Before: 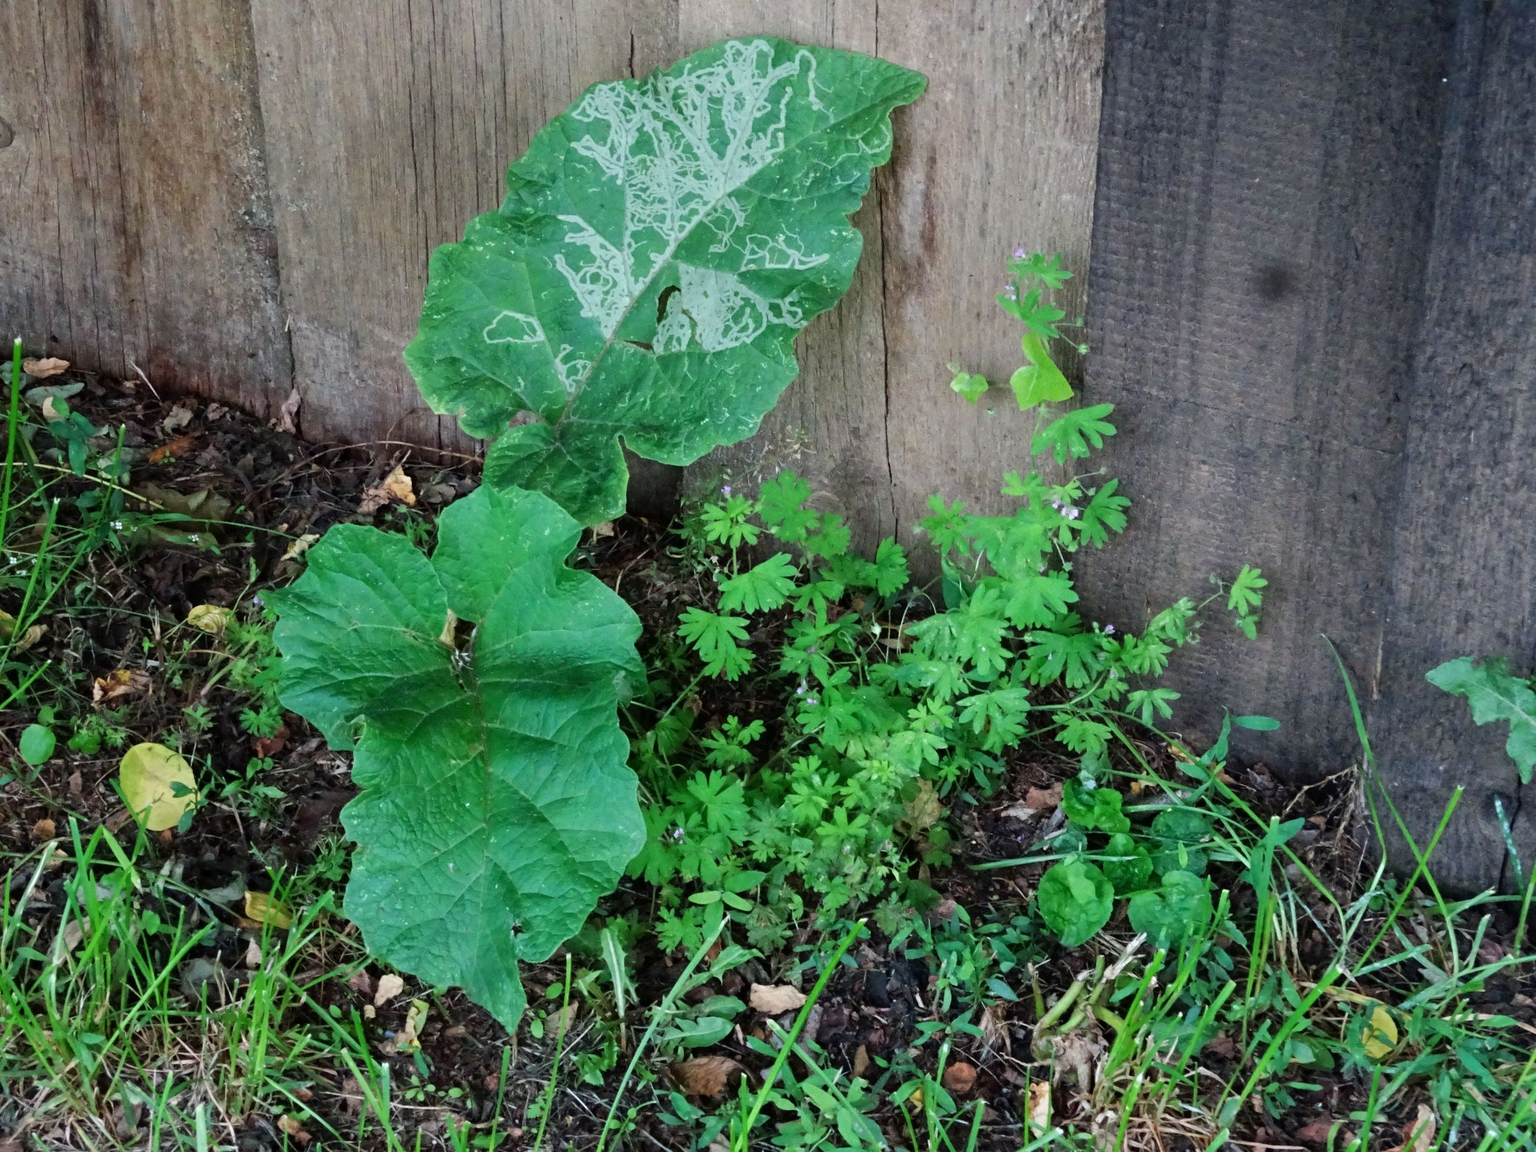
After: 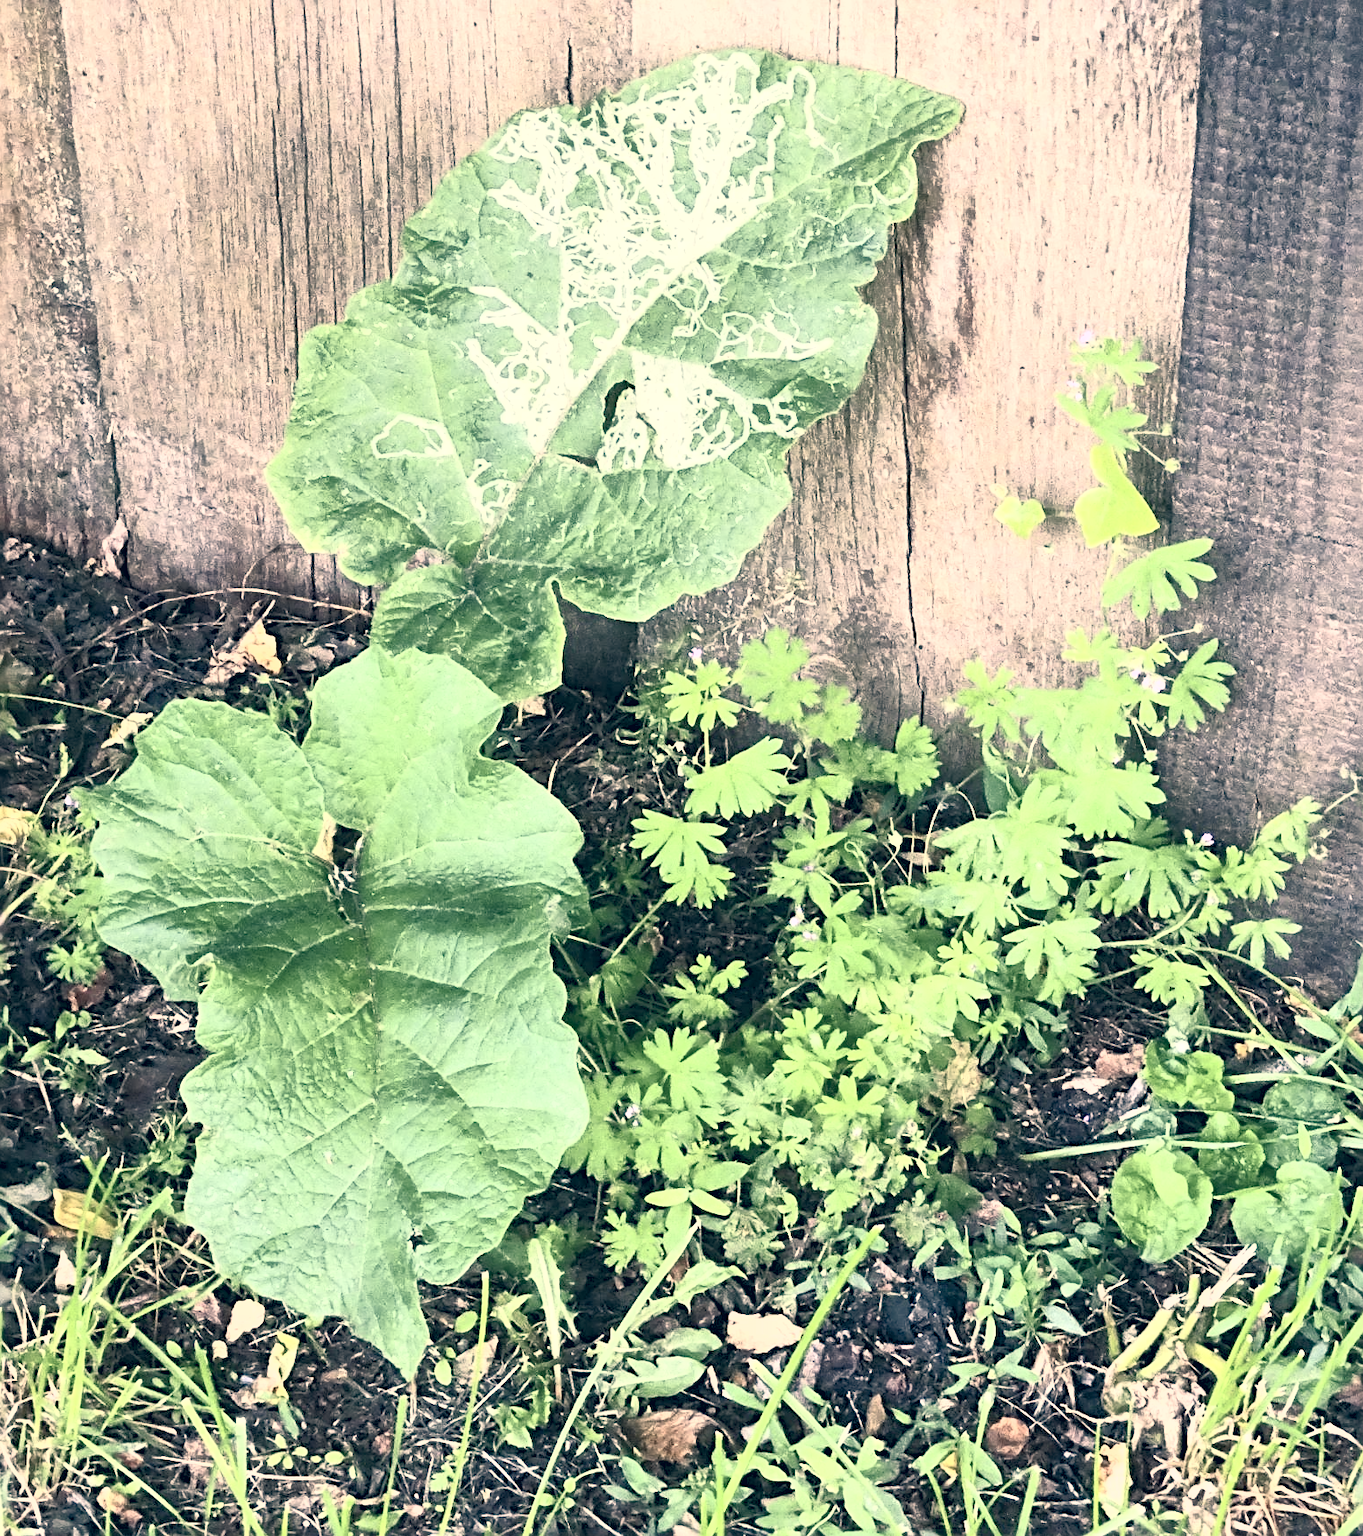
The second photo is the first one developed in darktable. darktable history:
color correction: highlights a* 10.29, highlights b* 14.33, shadows a* -10.25, shadows b* -14.8
crop and rotate: left 13.348%, right 20.049%
levels: levels [0, 0.492, 0.984]
contrast brightness saturation: contrast 0.578, brightness 0.573, saturation -0.331
exposure: exposure 0.508 EV, compensate exposure bias true, compensate highlight preservation false
shadows and highlights: highlights color adjustment 0.741%
sharpen: radius 3.115
